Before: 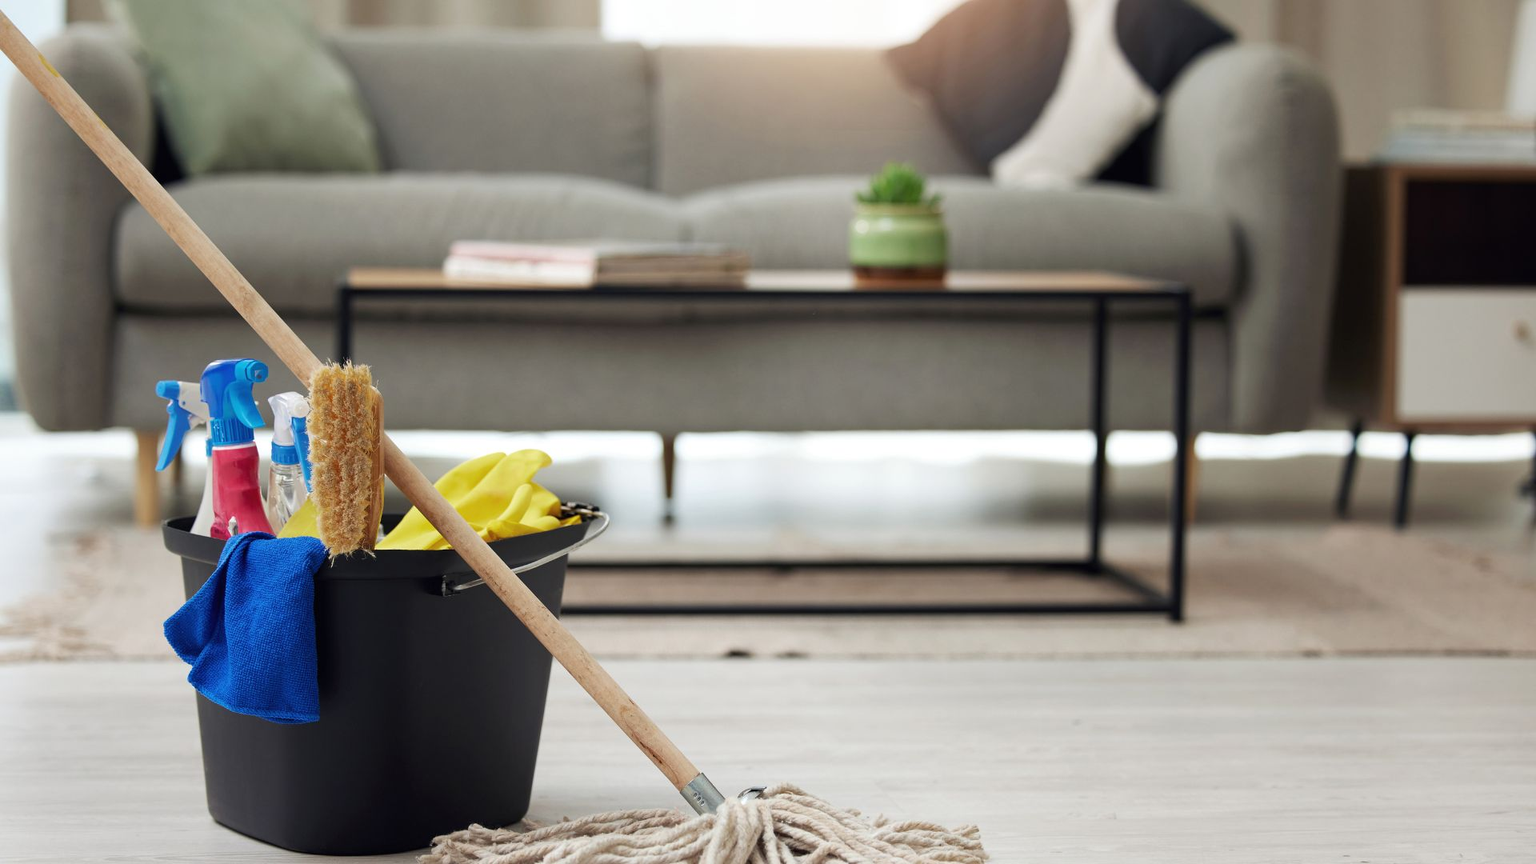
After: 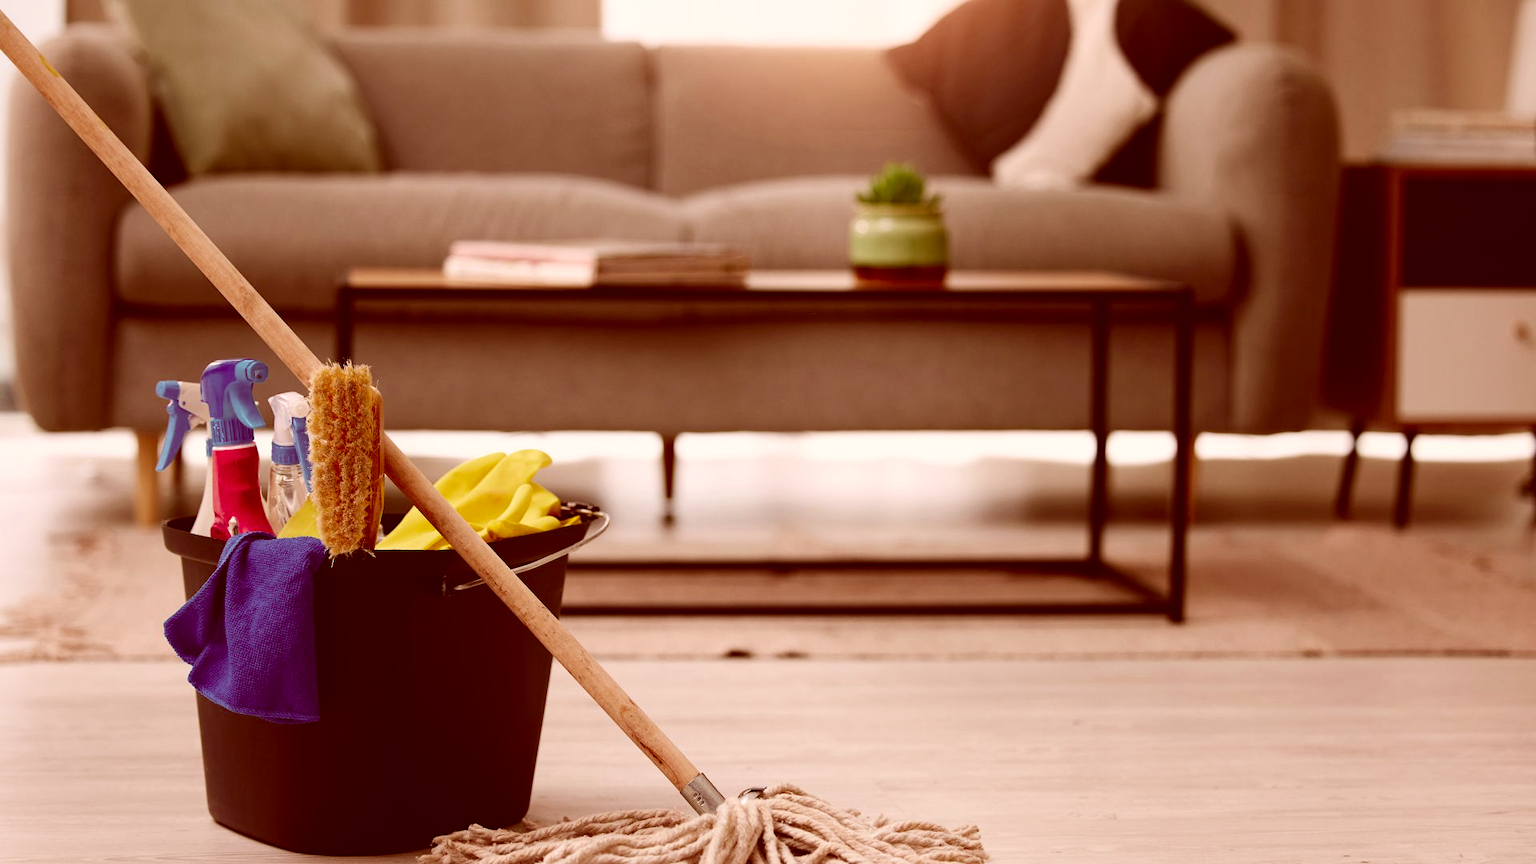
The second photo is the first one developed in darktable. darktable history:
contrast brightness saturation: contrast 0.12, brightness -0.12, saturation 0.2
color correction: highlights a* 9.03, highlights b* 8.71, shadows a* 40, shadows b* 40, saturation 0.8
